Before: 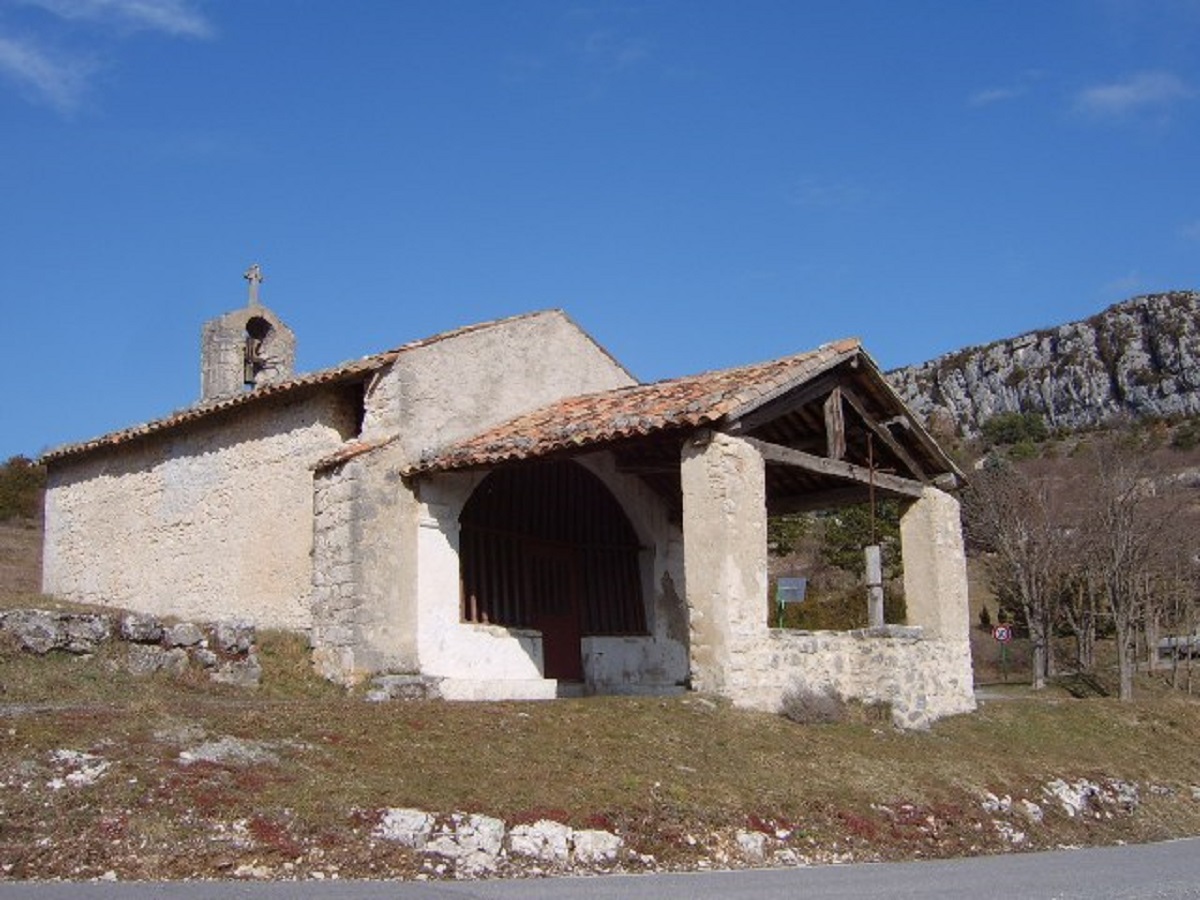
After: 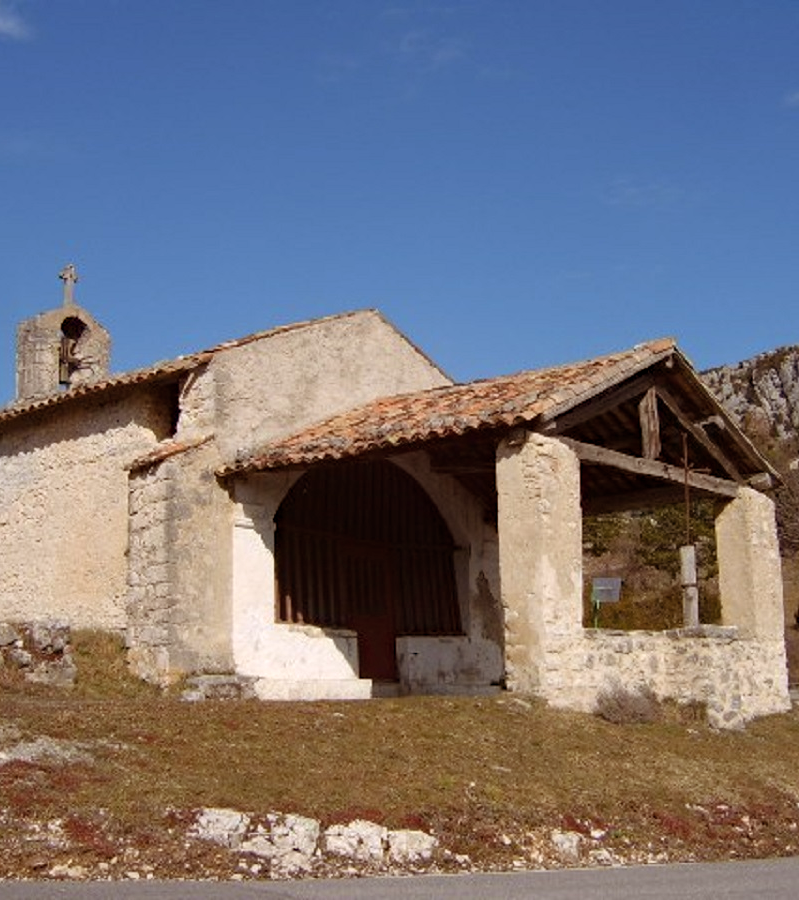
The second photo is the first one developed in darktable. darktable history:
crop: left 15.419%, right 17.914%
white balance: emerald 1
color balance rgb: shadows lift › chroma 4.41%, shadows lift › hue 27°, power › chroma 2.5%, power › hue 70°, highlights gain › chroma 1%, highlights gain › hue 27°, saturation formula JzAzBz (2021)
haze removal: compatibility mode true, adaptive false
color zones: curves: ch1 [(0, 0.469) (0.01, 0.469) (0.12, 0.446) (0.248, 0.469) (0.5, 0.5) (0.748, 0.5) (0.99, 0.469) (1, 0.469)]
